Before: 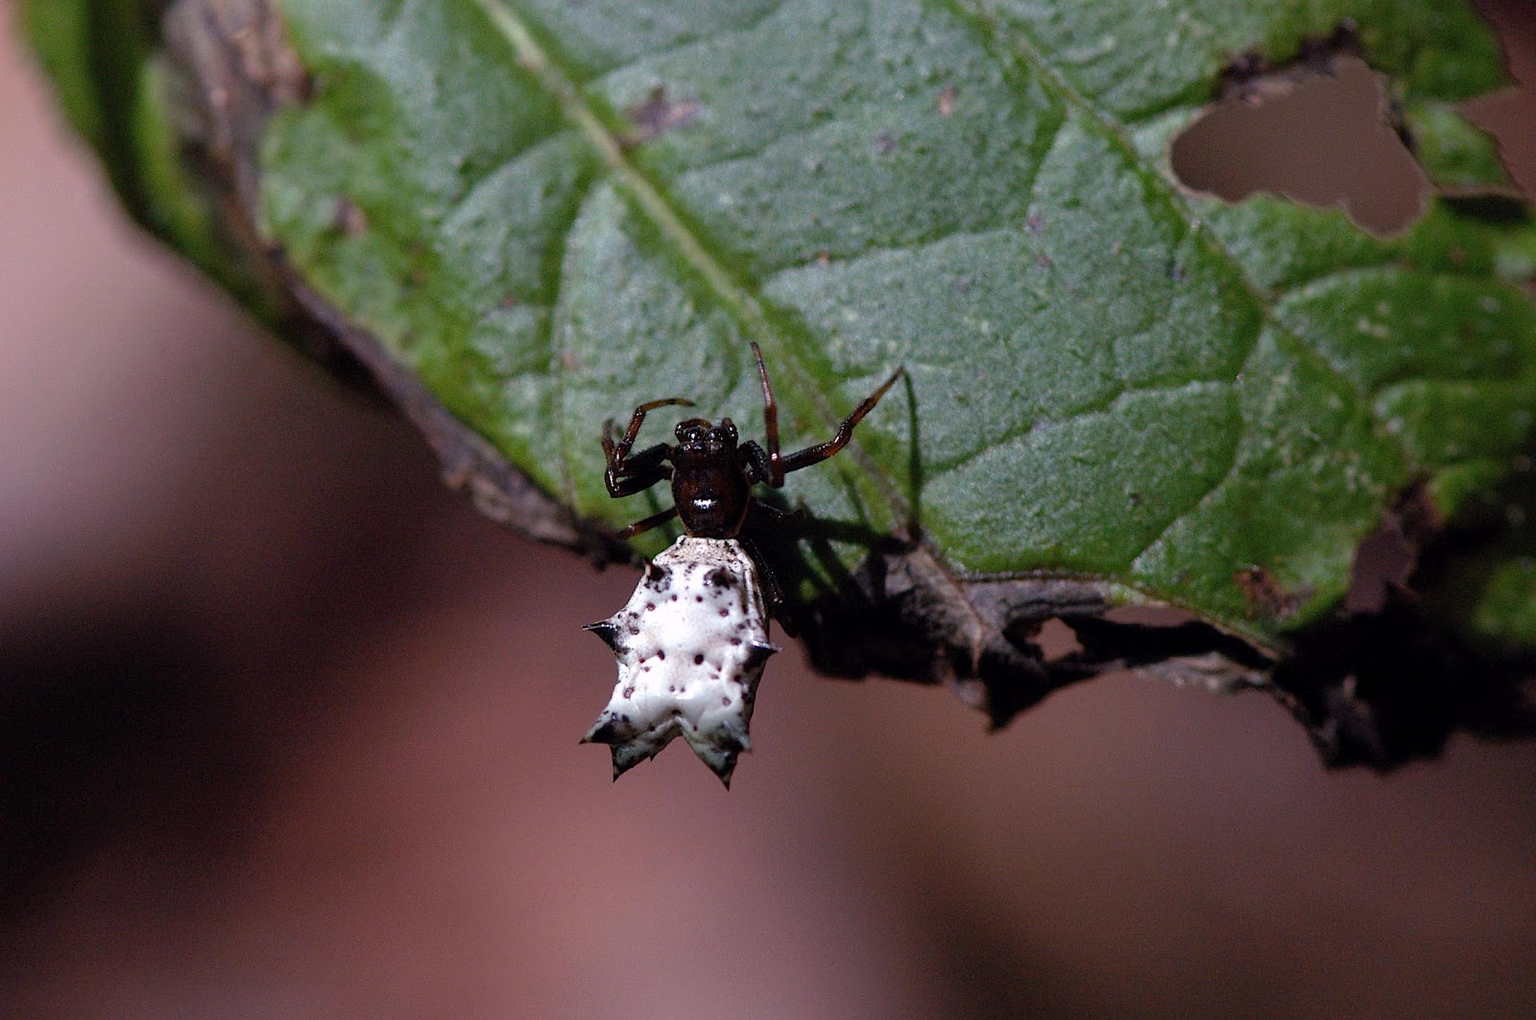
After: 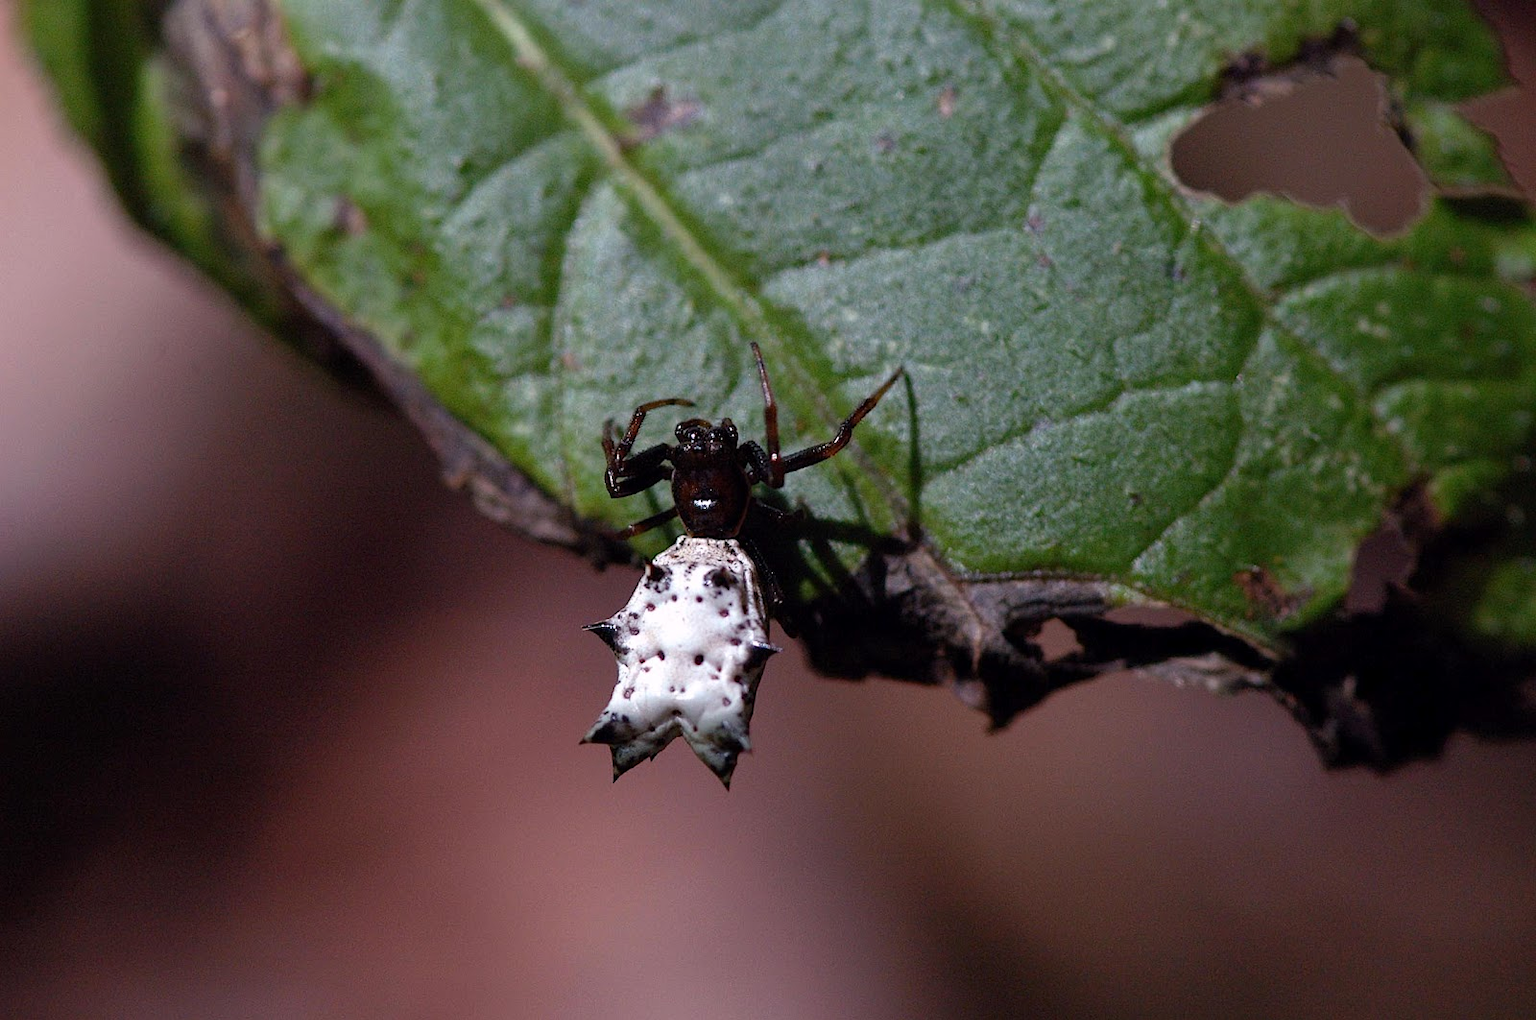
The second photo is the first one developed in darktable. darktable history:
contrast brightness saturation: contrast 0.078, saturation 0.023
